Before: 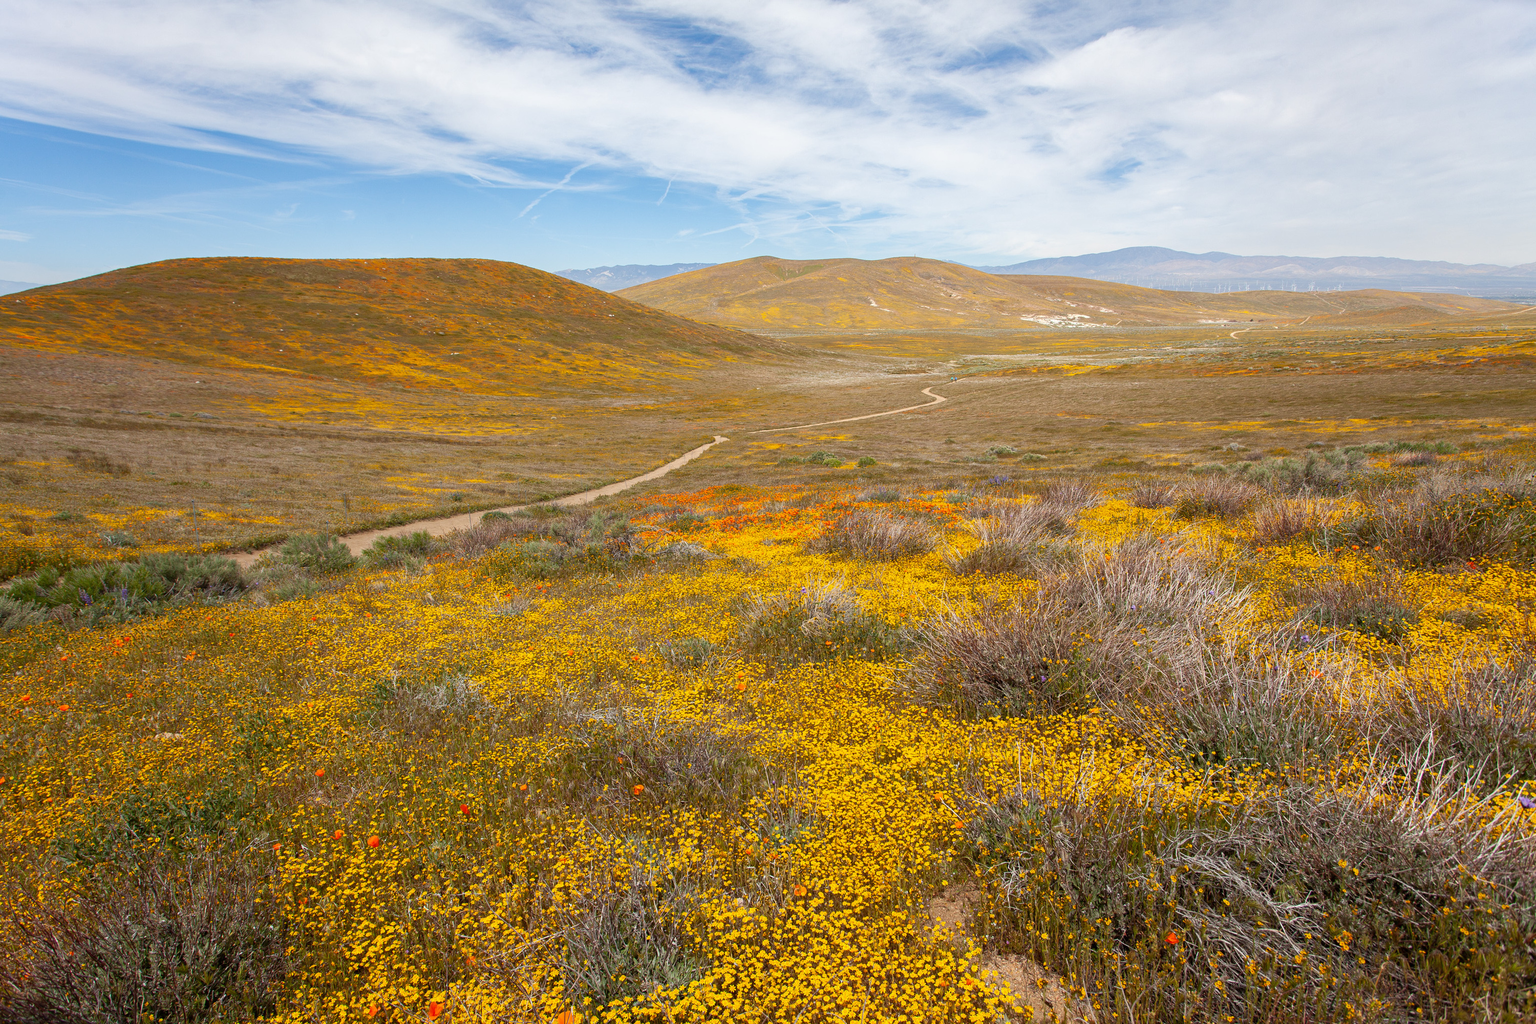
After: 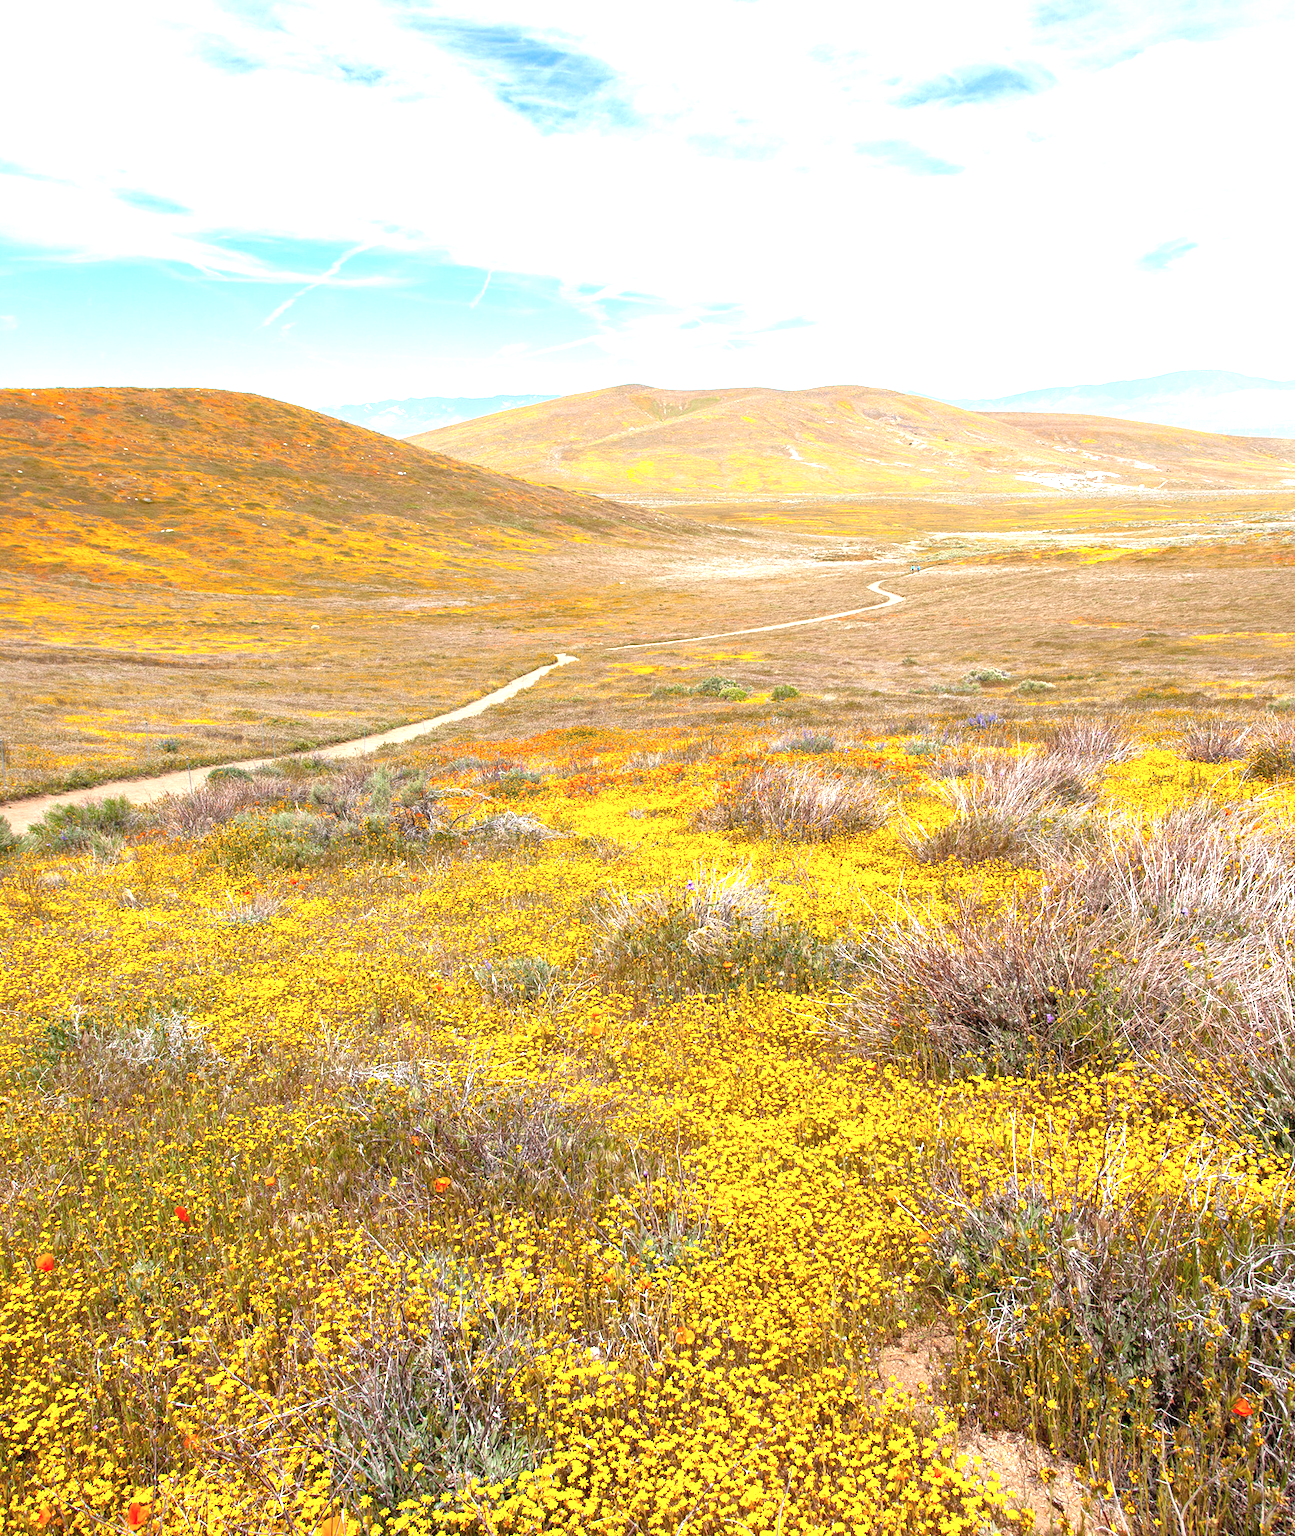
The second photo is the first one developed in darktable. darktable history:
exposure: black level correction 0, exposure 1.168 EV, compensate exposure bias true, compensate highlight preservation false
crop and rotate: left 22.39%, right 21.346%
color correction: highlights a* -0.149, highlights b* -5.85, shadows a* -0.127, shadows b* -0.096
